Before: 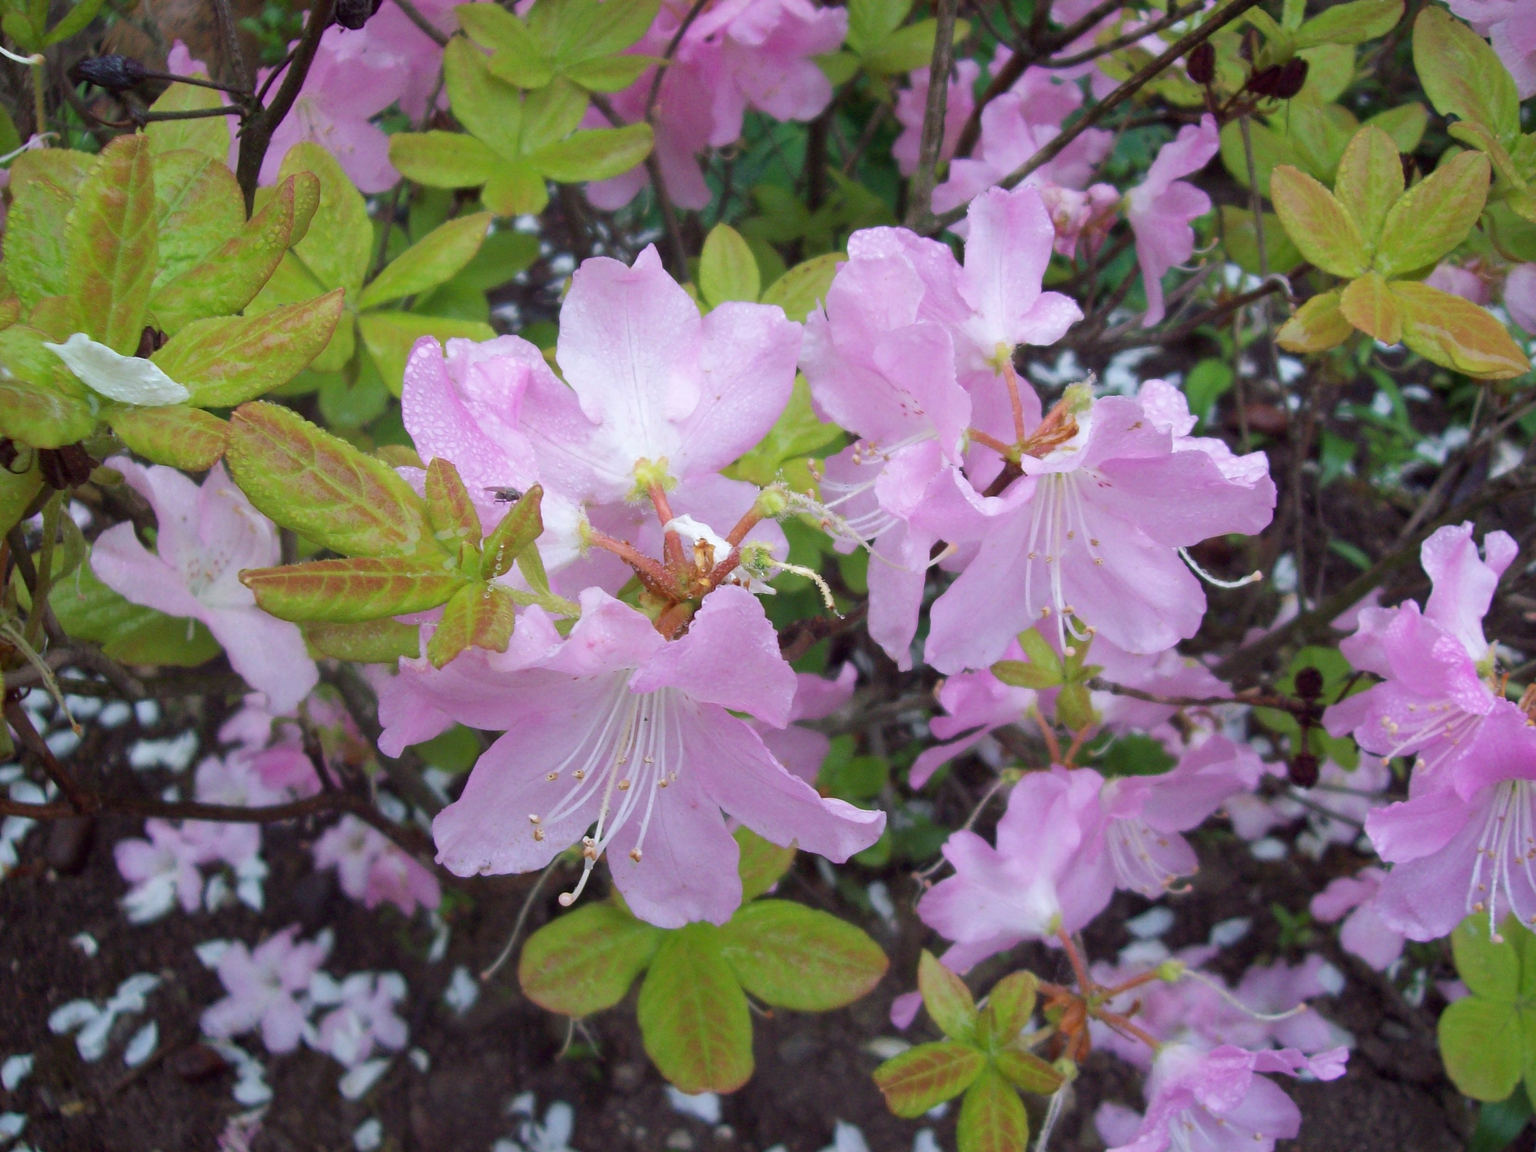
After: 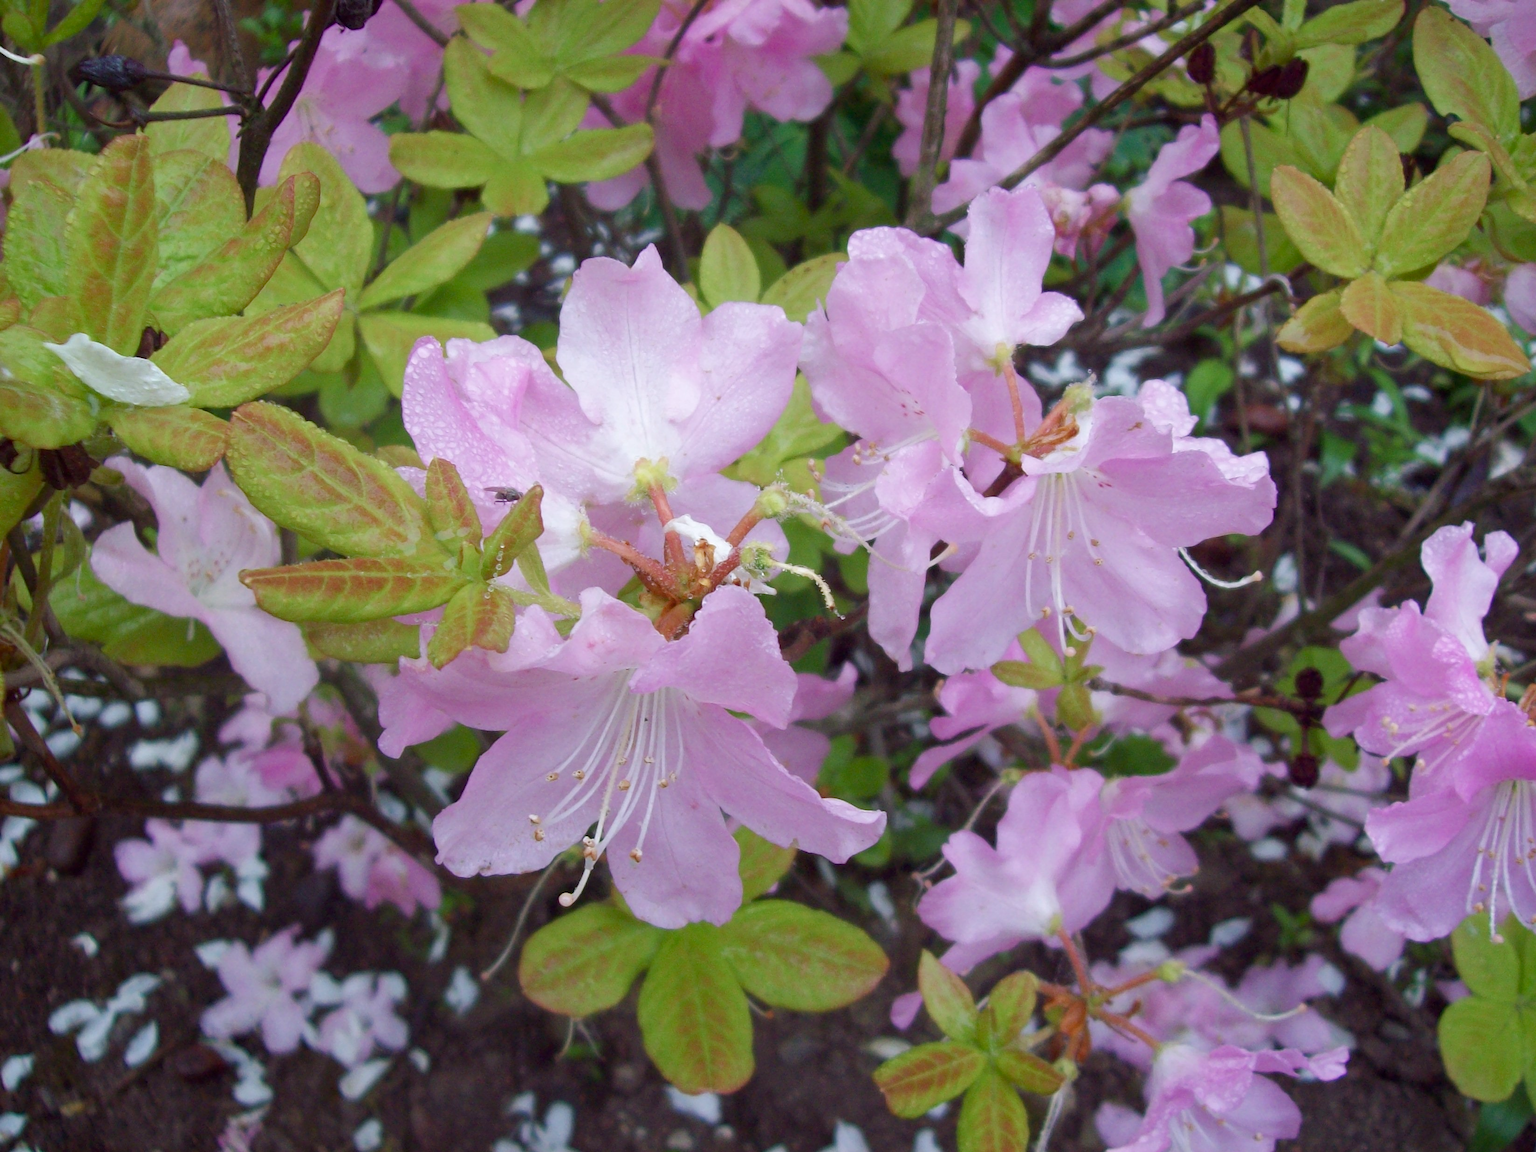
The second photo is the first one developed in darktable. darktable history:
color balance rgb: perceptual saturation grading › global saturation 0.343%, perceptual saturation grading › highlights -31.768%, perceptual saturation grading › mid-tones 5.892%, perceptual saturation grading › shadows 17.313%, global vibrance 20%
